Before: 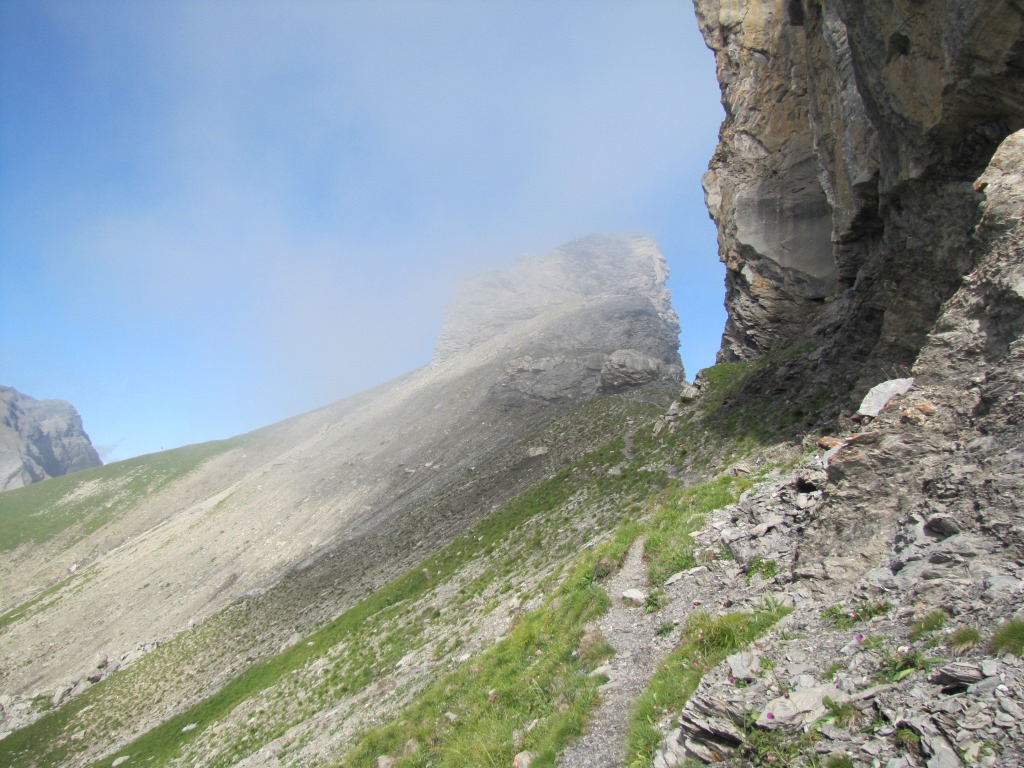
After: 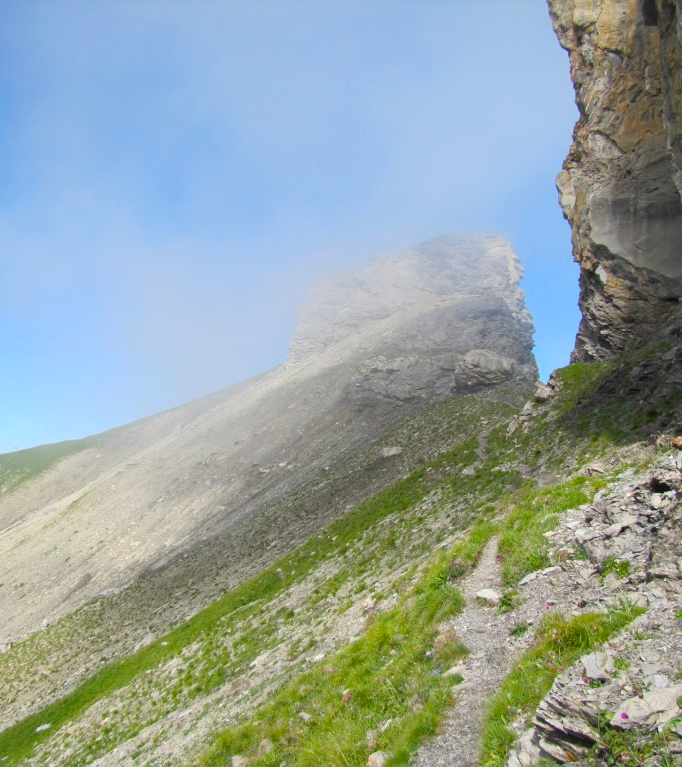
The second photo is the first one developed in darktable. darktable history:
color balance rgb: perceptual saturation grading › global saturation 20%, perceptual saturation grading › highlights 2.68%, perceptual saturation grading › shadows 50%
crop and rotate: left 14.292%, right 19.041%
